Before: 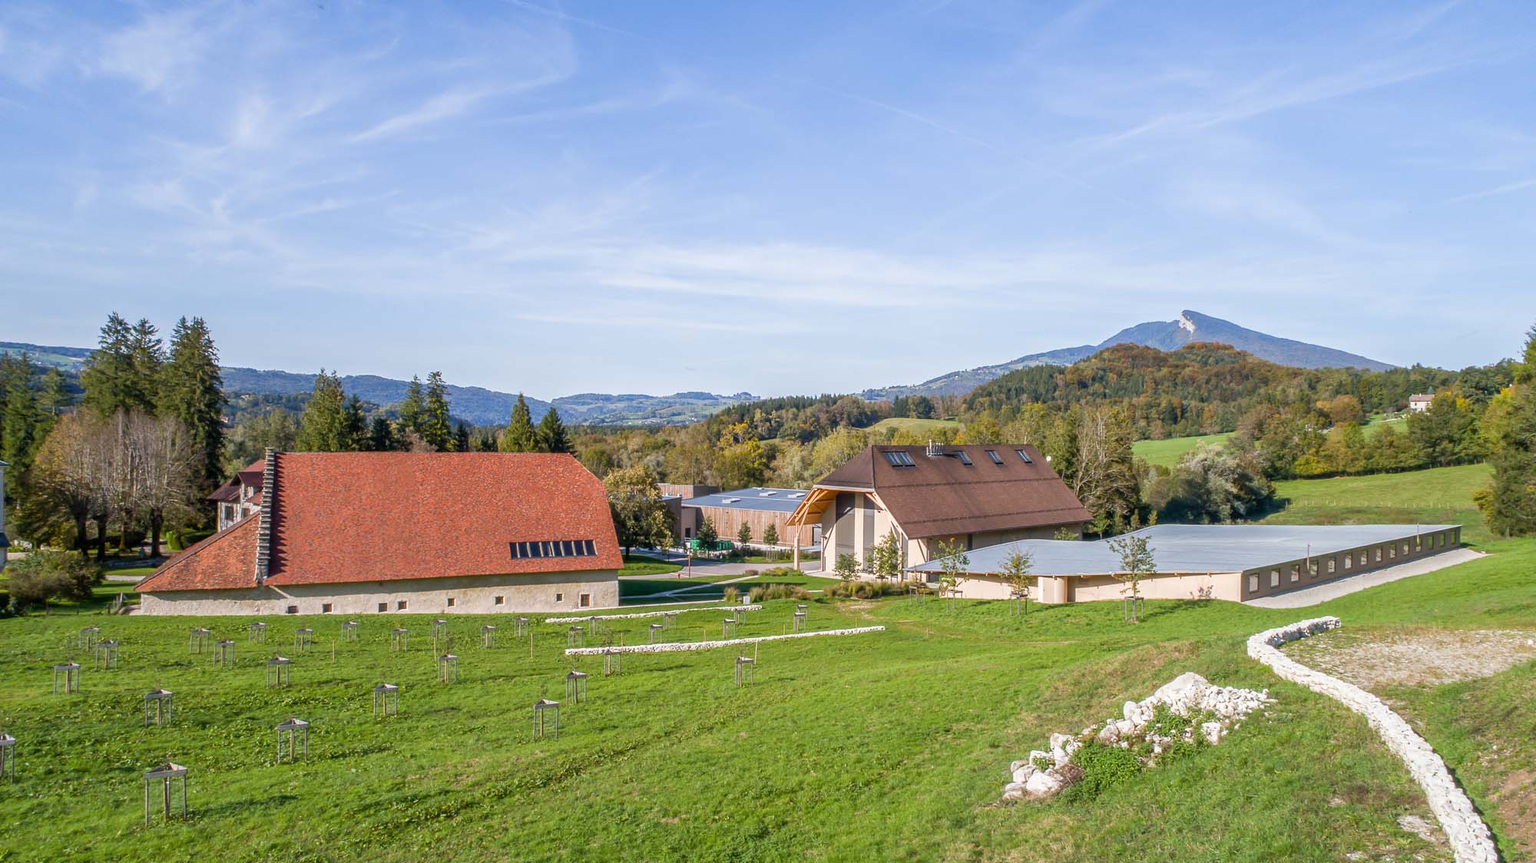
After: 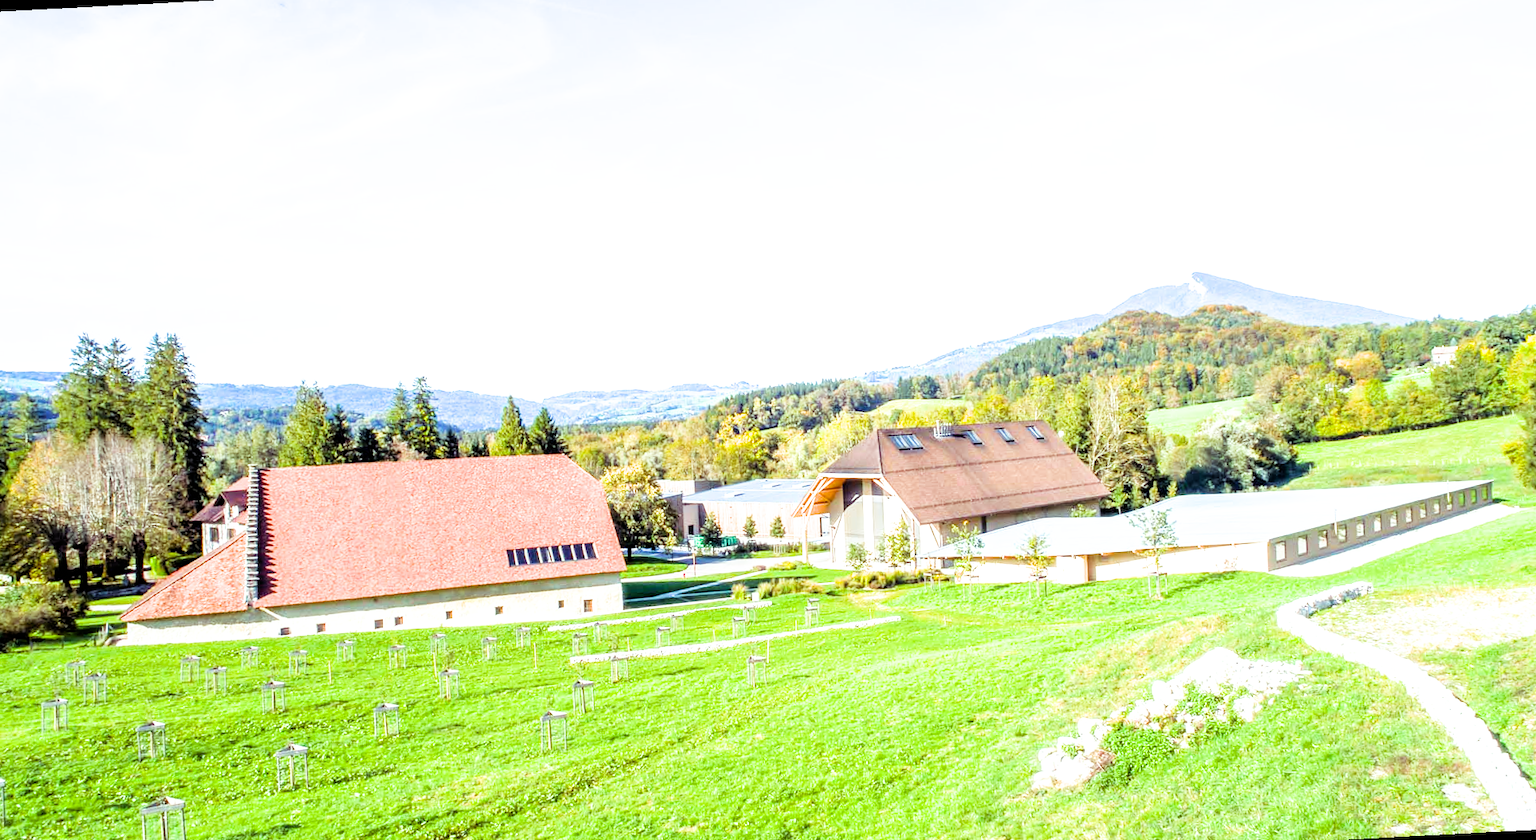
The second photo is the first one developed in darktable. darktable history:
filmic rgb: black relative exposure -5 EV, white relative exposure 3.5 EV, hardness 3.19, contrast 1.2, highlights saturation mix -50%
exposure: black level correction 0.001, exposure 1.129 EV, compensate exposure bias true, compensate highlight preservation false
rotate and perspective: rotation -3°, crop left 0.031, crop right 0.968, crop top 0.07, crop bottom 0.93
color balance rgb: shadows lift › luminance 0.49%, shadows lift › chroma 6.83%, shadows lift › hue 300.29°, power › hue 208.98°, highlights gain › luminance 20.24%, highlights gain › chroma 2.73%, highlights gain › hue 173.85°, perceptual saturation grading › global saturation 18.05%
tone equalizer: on, module defaults
